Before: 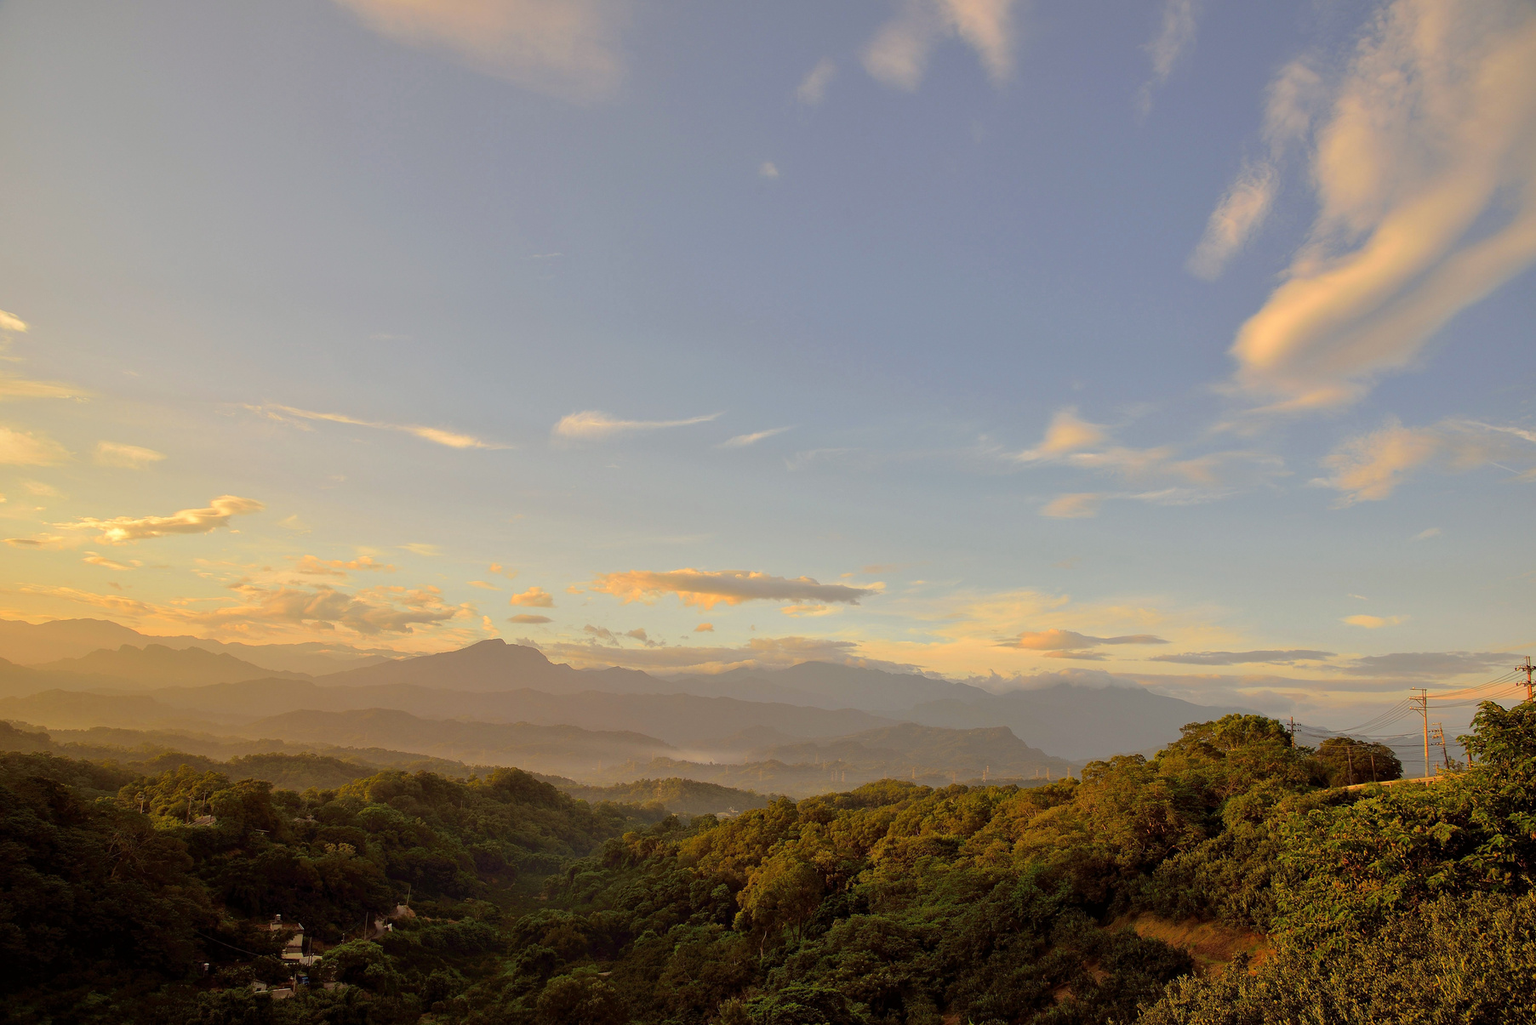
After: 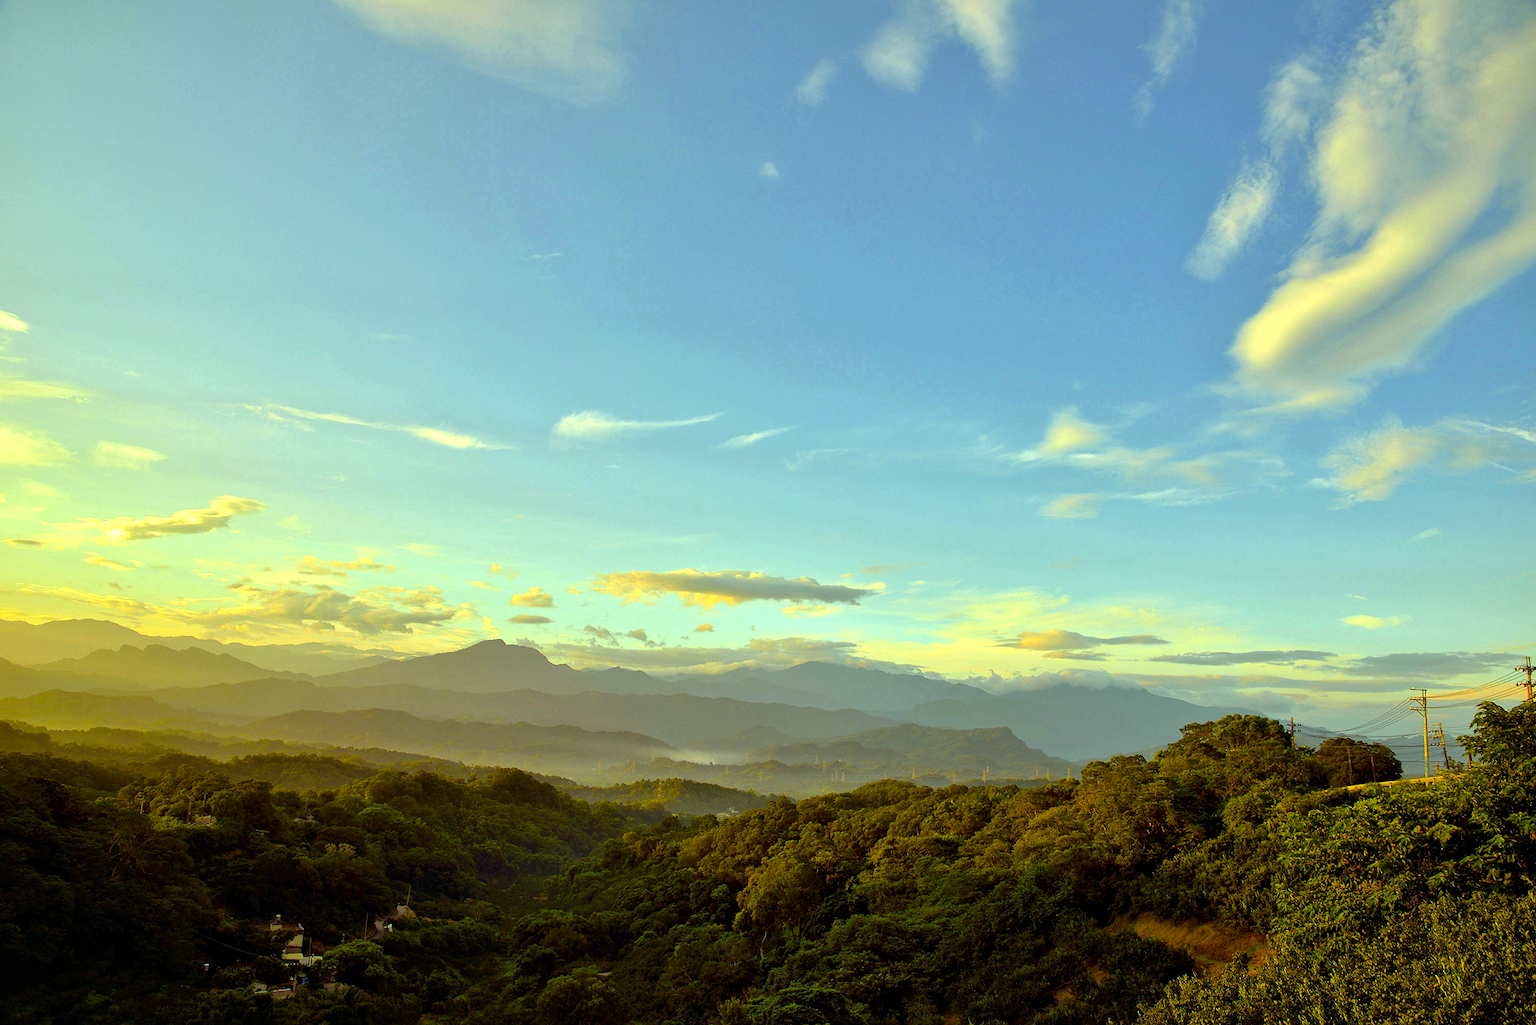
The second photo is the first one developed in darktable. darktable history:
color balance: mode lift, gamma, gain (sRGB), lift [0.997, 0.979, 1.021, 1.011], gamma [1, 1.084, 0.916, 0.998], gain [1, 0.87, 1.13, 1.101], contrast 4.55%, contrast fulcrum 38.24%, output saturation 104.09%
color balance rgb: linear chroma grading › global chroma 16.62%, perceptual saturation grading › highlights -8.63%, perceptual saturation grading › mid-tones 18.66%, perceptual saturation grading › shadows 28.49%, perceptual brilliance grading › highlights 14.22%, perceptual brilliance grading › shadows -18.96%, global vibrance 27.71%
local contrast: mode bilateral grid, contrast 30, coarseness 25, midtone range 0.2
